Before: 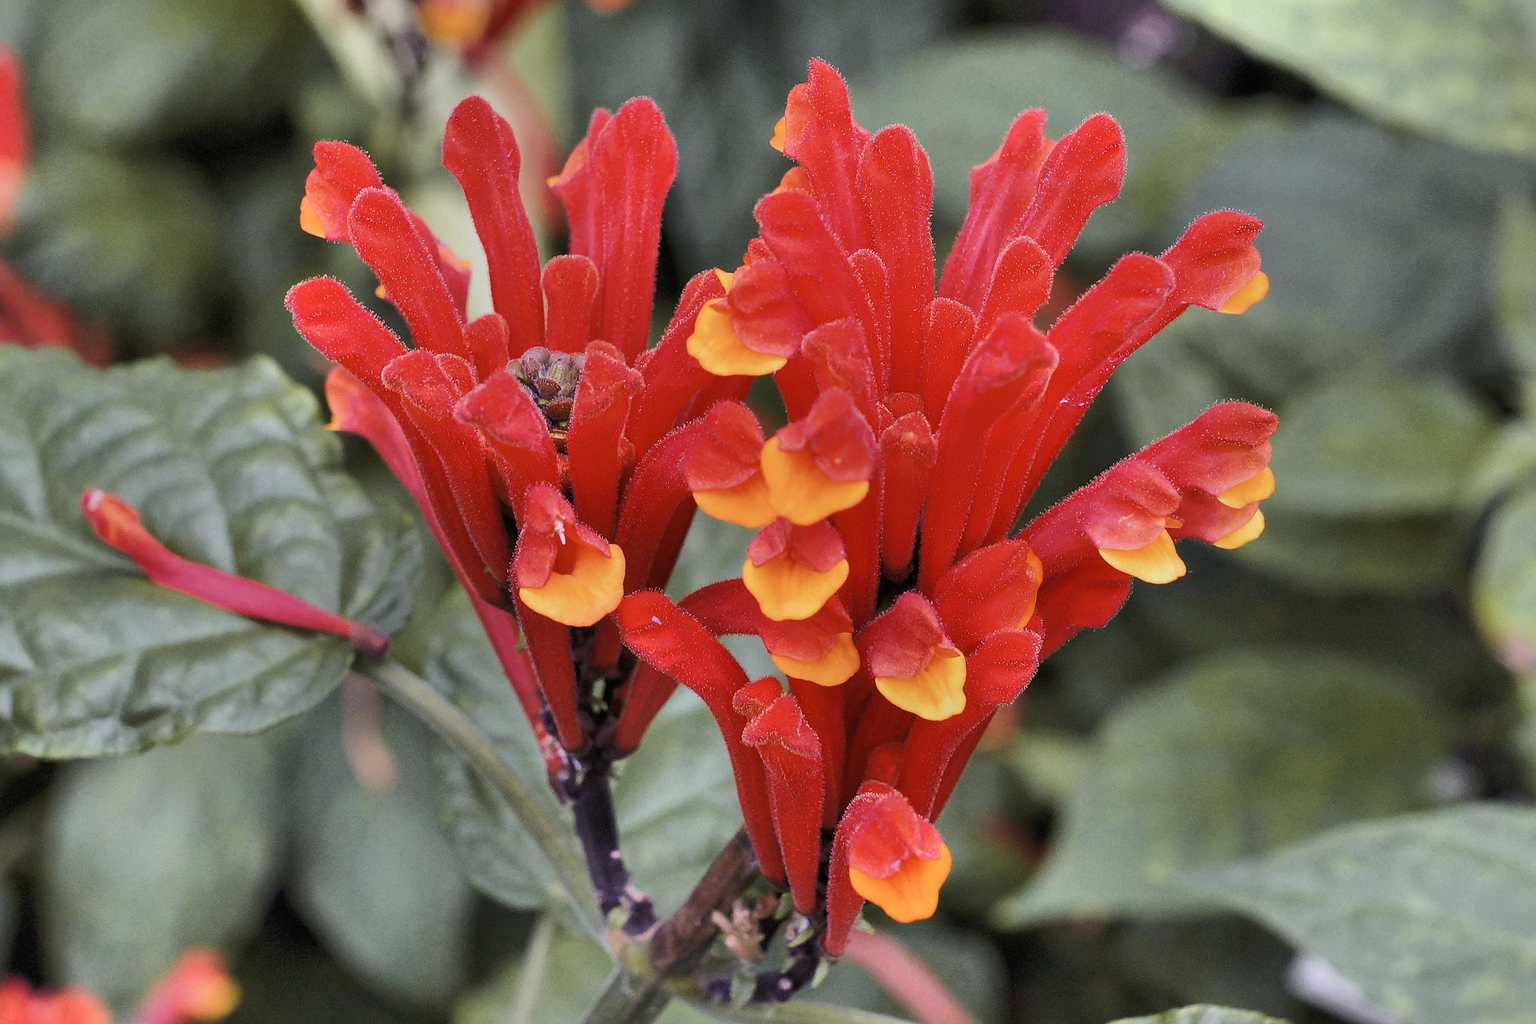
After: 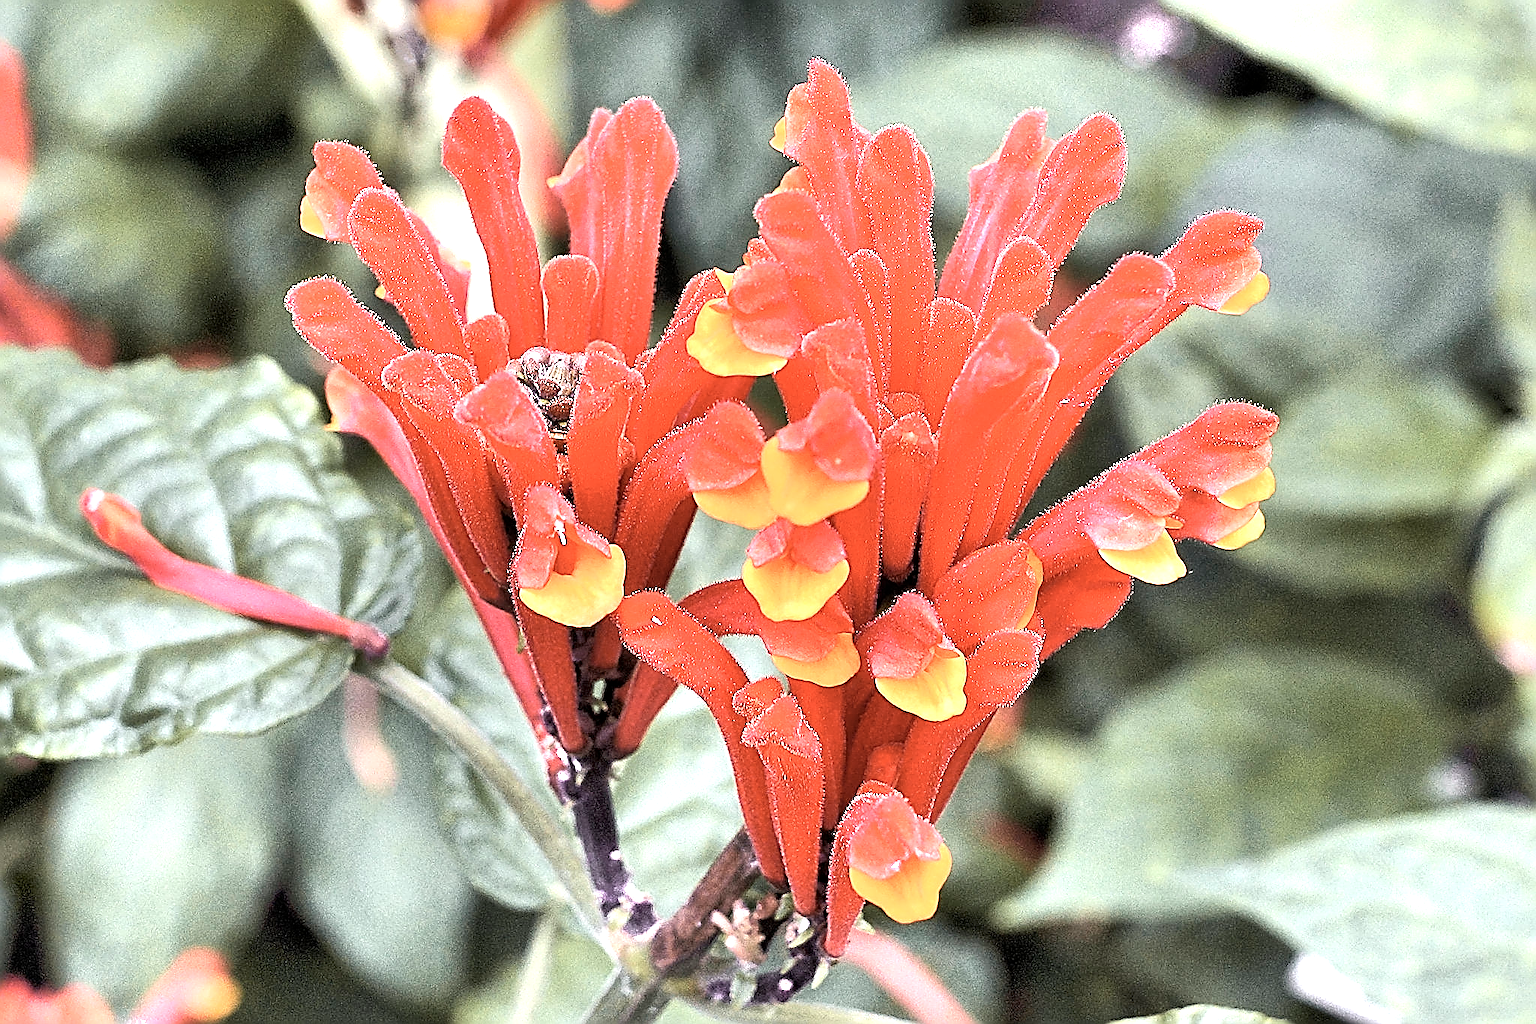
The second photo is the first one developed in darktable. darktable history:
exposure: black level correction 0, exposure 1.474 EV, compensate exposure bias true, compensate highlight preservation false
contrast brightness saturation: contrast 0.104, saturation -0.295
local contrast: mode bilateral grid, contrast 20, coarseness 51, detail 119%, midtone range 0.2
sharpen: amount 1.998
color zones: curves: ch0 [(0.203, 0.433) (0.607, 0.517) (0.697, 0.696) (0.705, 0.897)]
